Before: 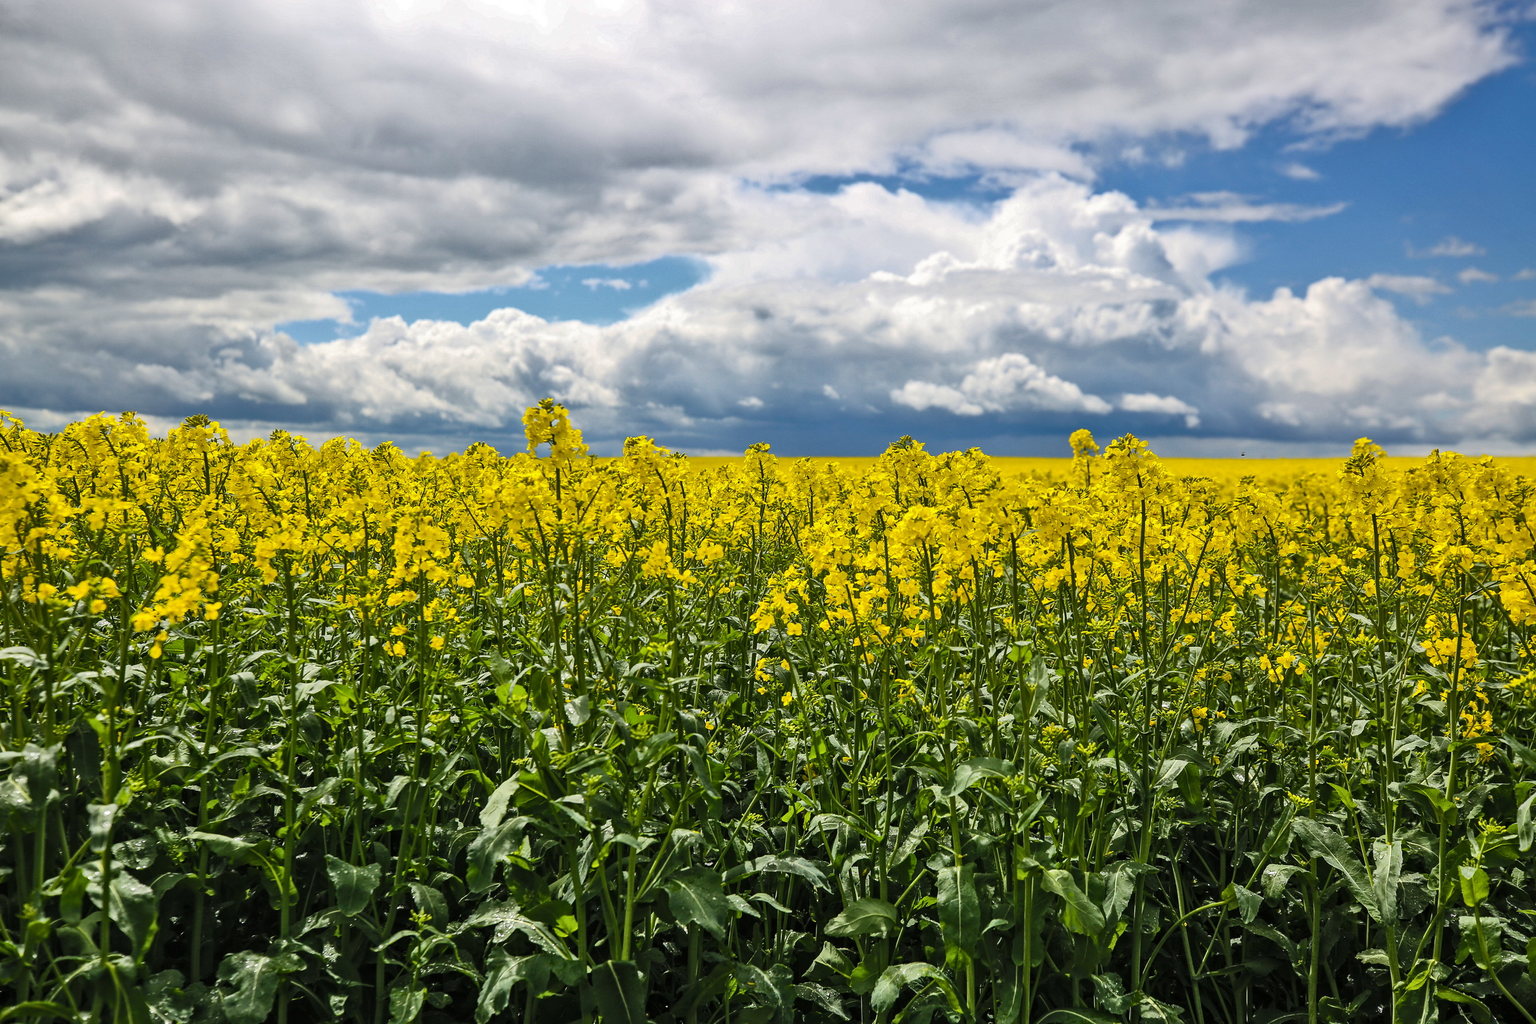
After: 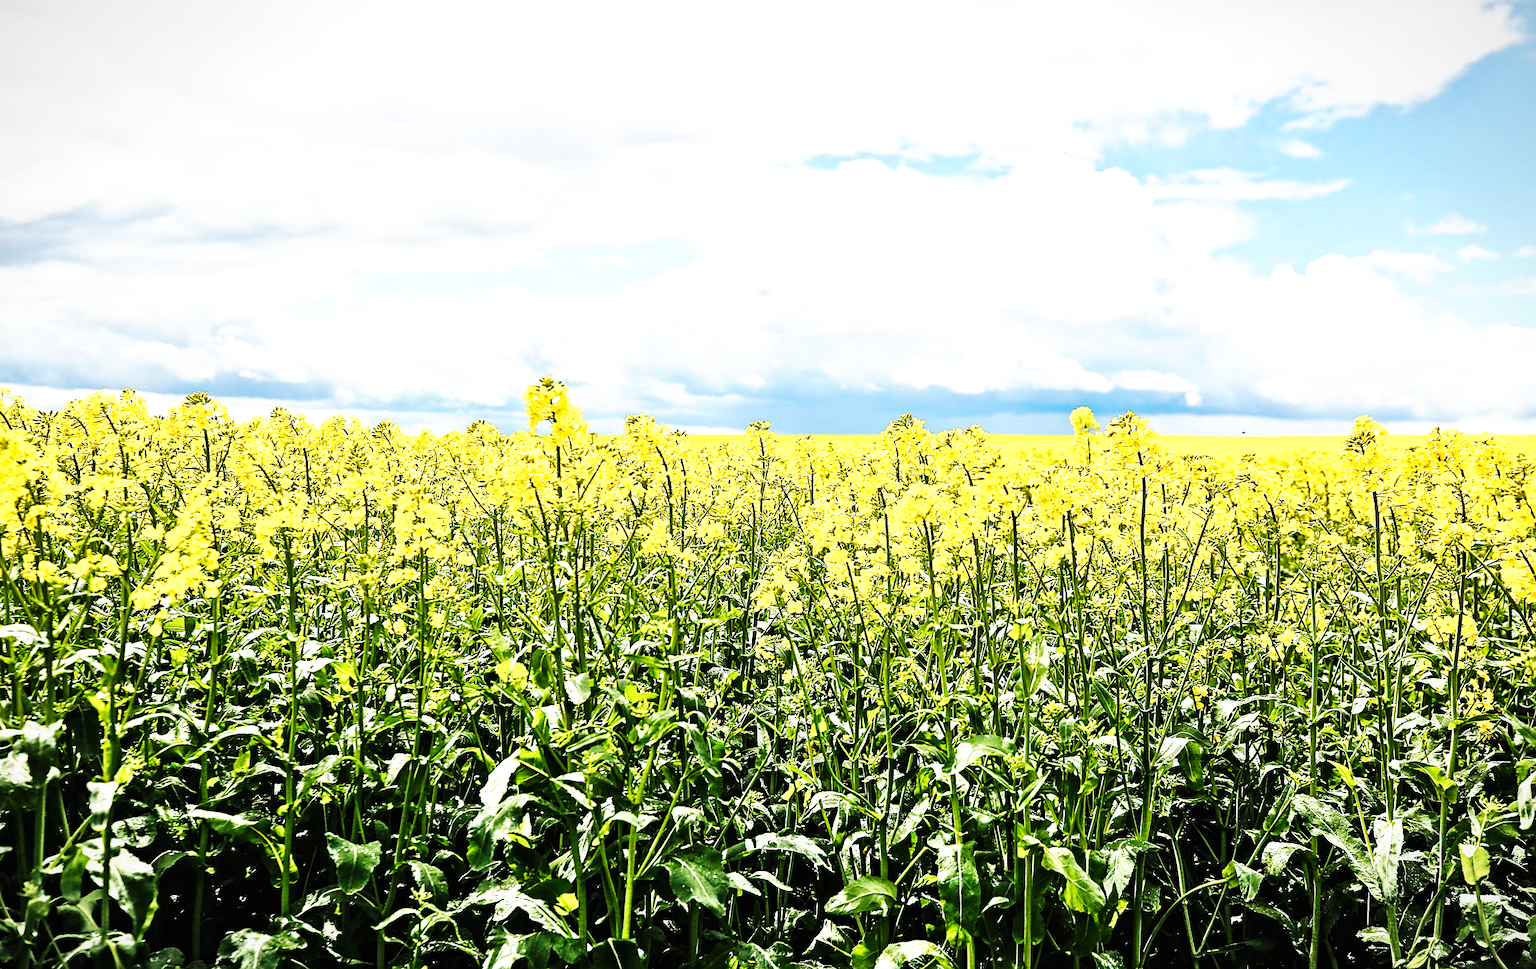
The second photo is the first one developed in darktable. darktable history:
vignetting: fall-off start 100.44%, brightness -0.262, width/height ratio 1.322, unbound false
base curve: curves: ch0 [(0, 0) (0.007, 0.004) (0.027, 0.03) (0.046, 0.07) (0.207, 0.54) (0.442, 0.872) (0.673, 0.972) (1, 1)], preserve colors none
tone equalizer: -8 EV -1.05 EV, -7 EV -1.01 EV, -6 EV -0.829 EV, -5 EV -0.567 EV, -3 EV 0.571 EV, -2 EV 0.846 EV, -1 EV 0.99 EV, +0 EV 1.06 EV
sharpen: on, module defaults
crop and rotate: top 2.223%, bottom 3.14%
